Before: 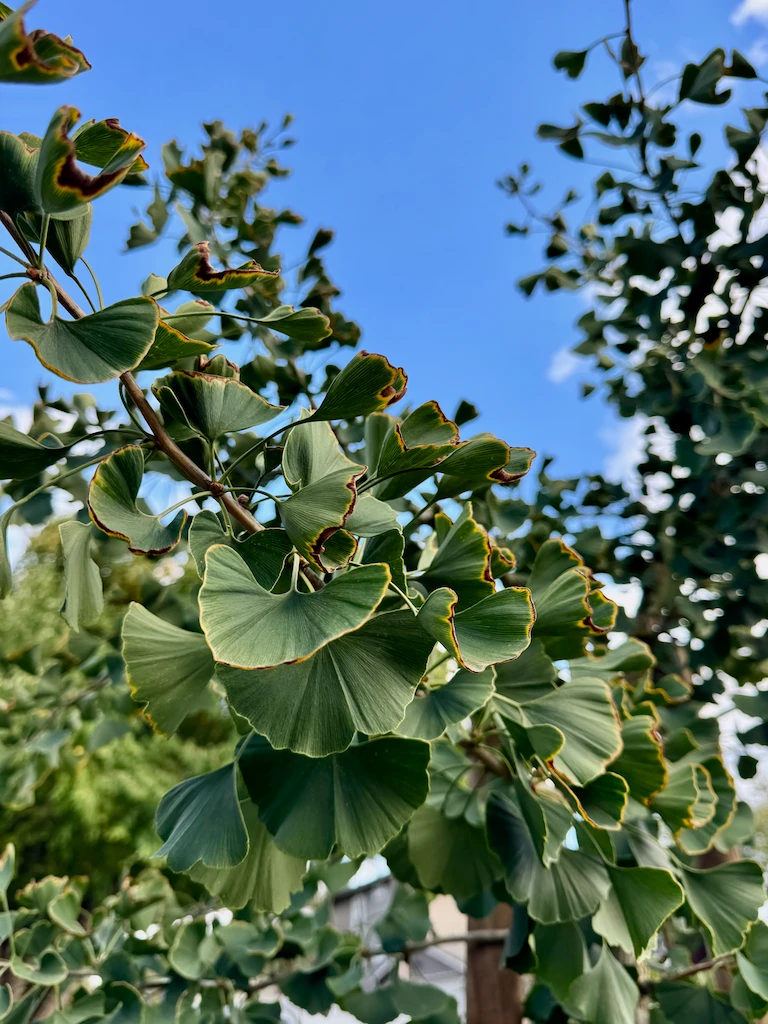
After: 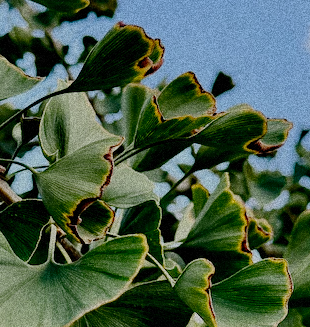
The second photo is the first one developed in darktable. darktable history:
filmic rgb: middle gray luminance 18%, black relative exposure -7.5 EV, white relative exposure 8.5 EV, threshold 6 EV, target black luminance 0%, hardness 2.23, latitude 18.37%, contrast 0.878, highlights saturation mix 5%, shadows ↔ highlights balance 10.15%, add noise in highlights 0, preserve chrominance no, color science v3 (2019), use custom middle-gray values true, iterations of high-quality reconstruction 0, contrast in highlights soft, enable highlight reconstruction true
grain: coarseness 14.49 ISO, strength 48.04%, mid-tones bias 35%
crop: left 31.751%, top 32.172%, right 27.8%, bottom 35.83%
